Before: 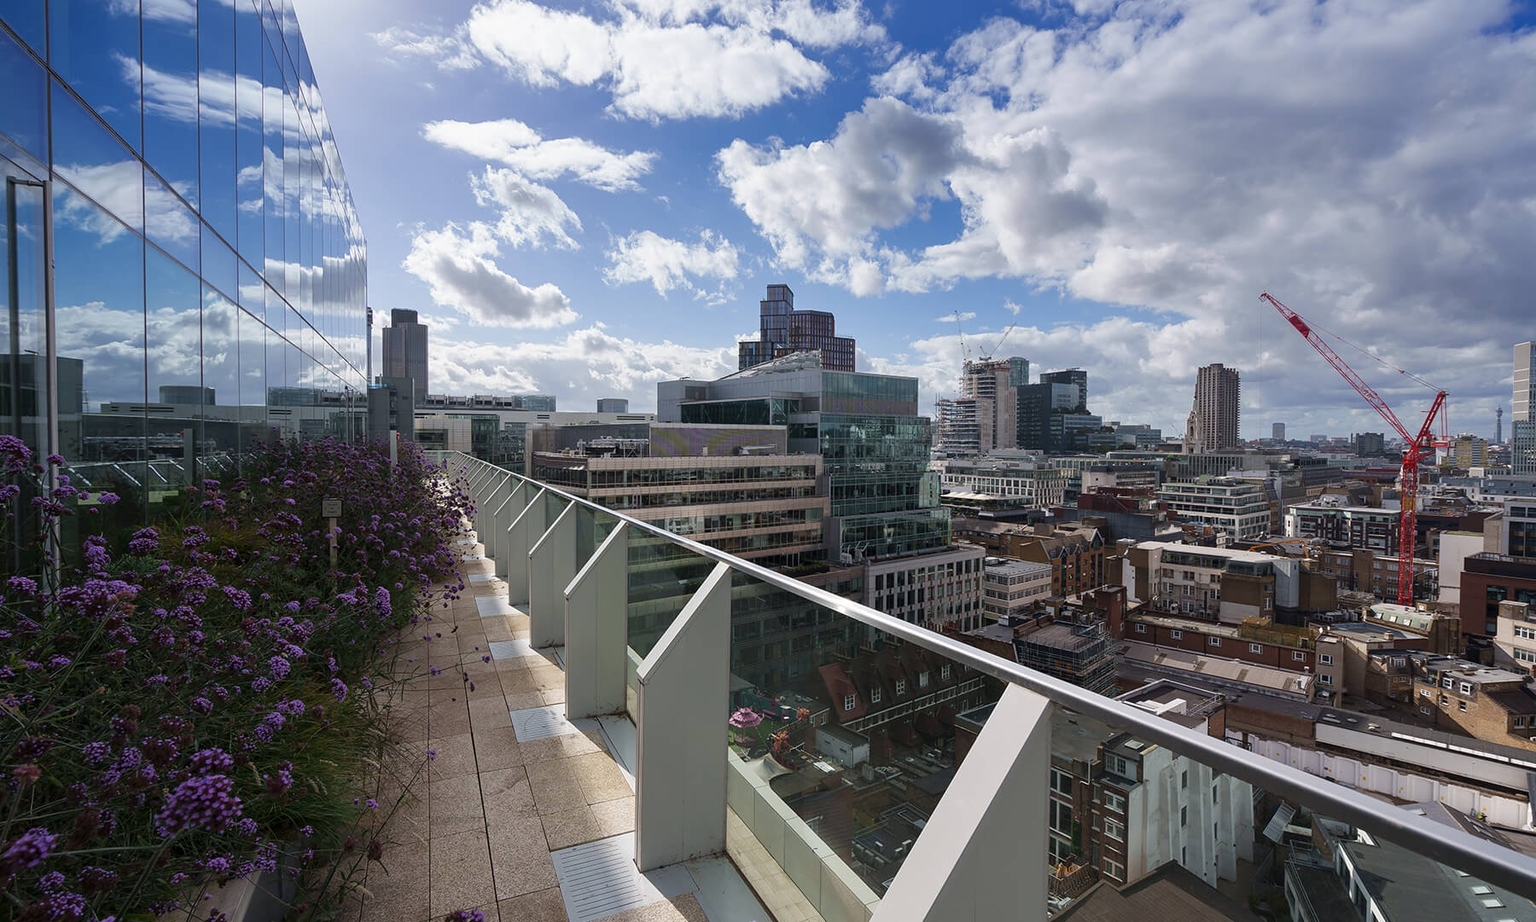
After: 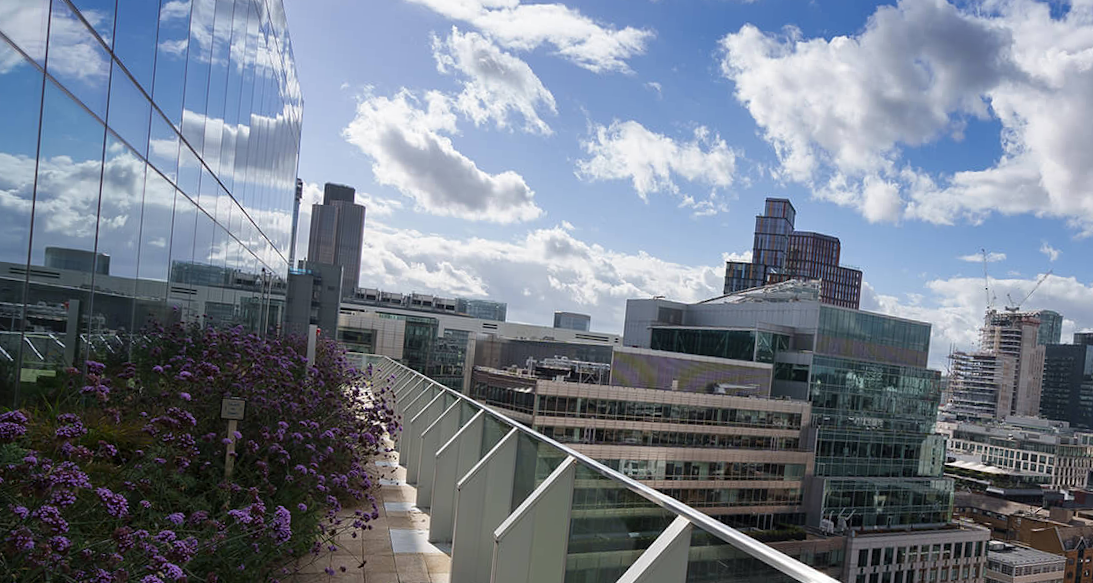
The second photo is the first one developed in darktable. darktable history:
crop and rotate: angle -5.59°, left 2.023%, top 6.843%, right 27.662%, bottom 30.63%
